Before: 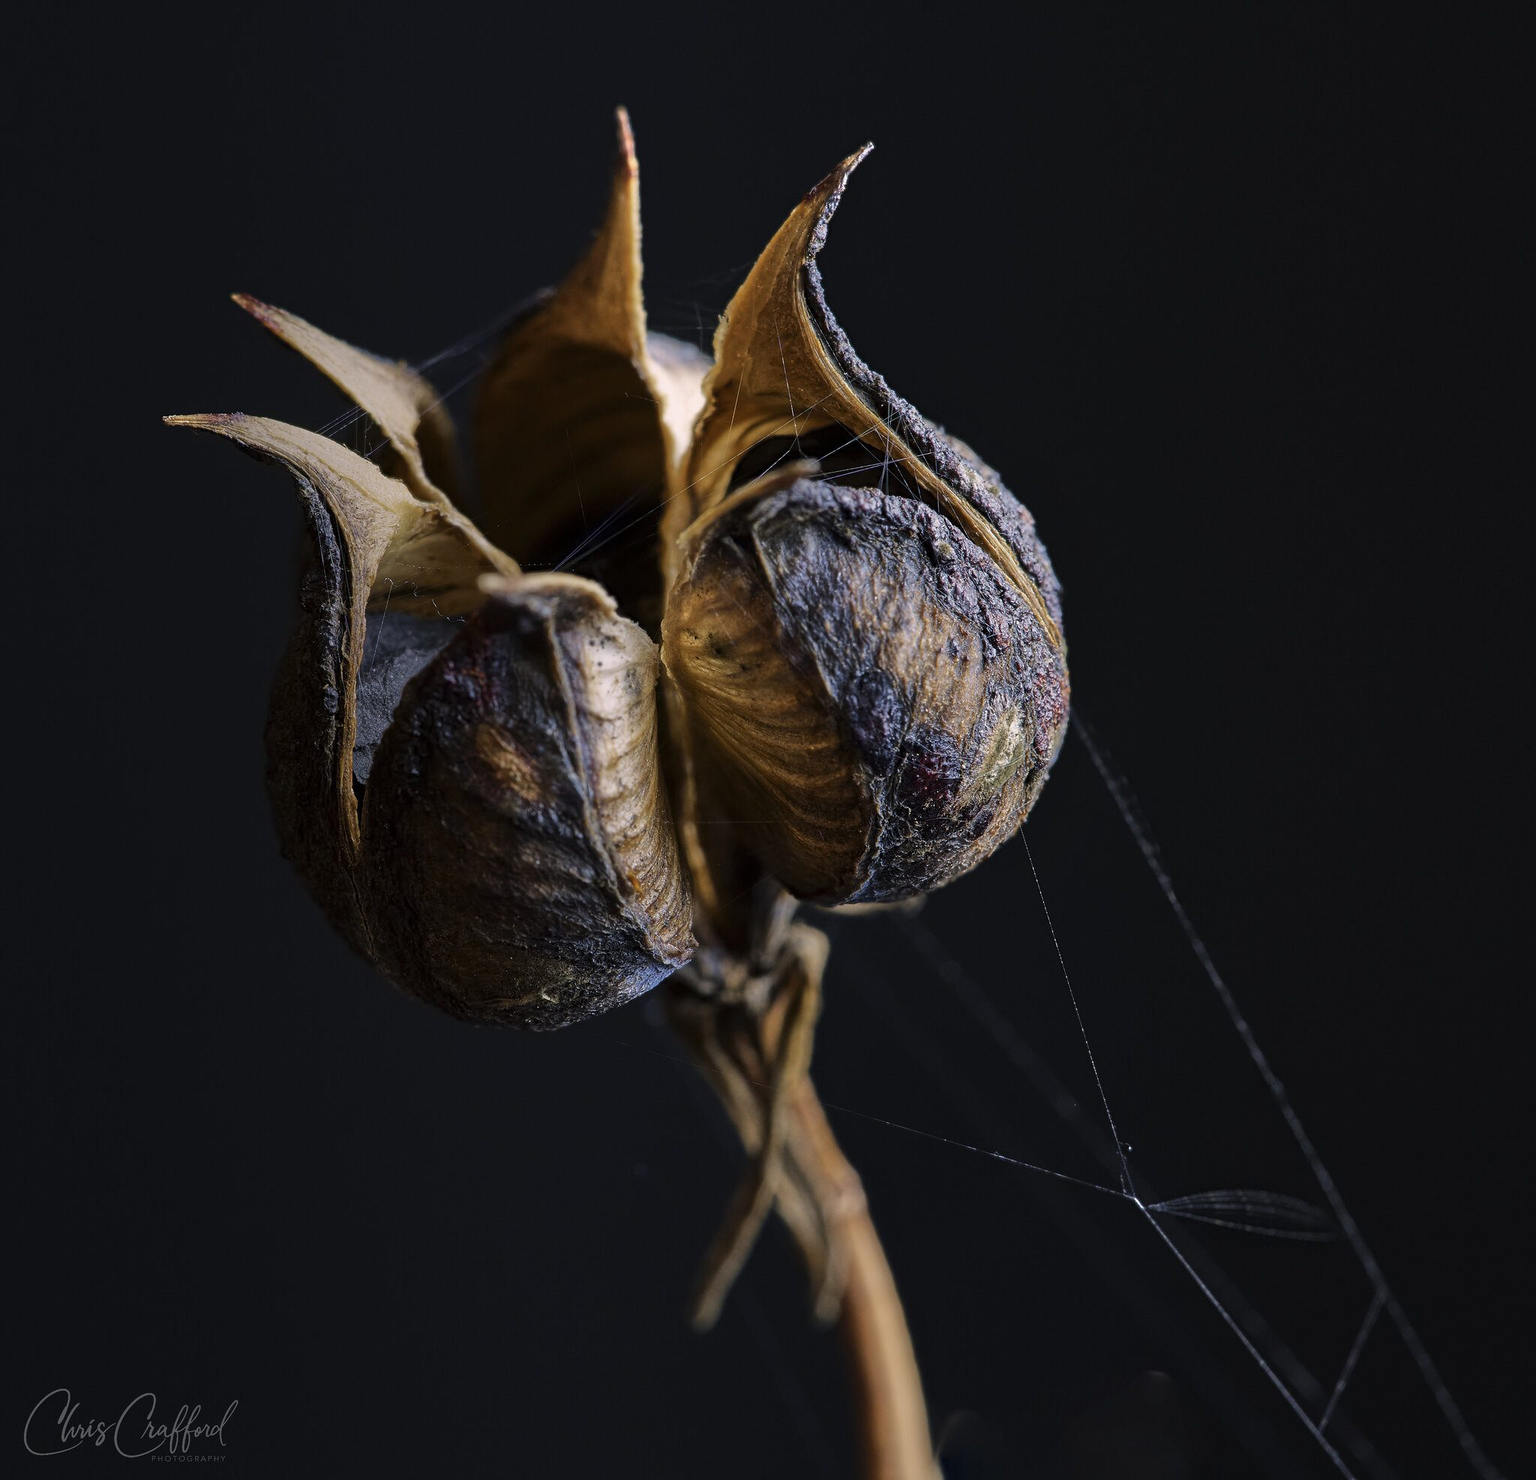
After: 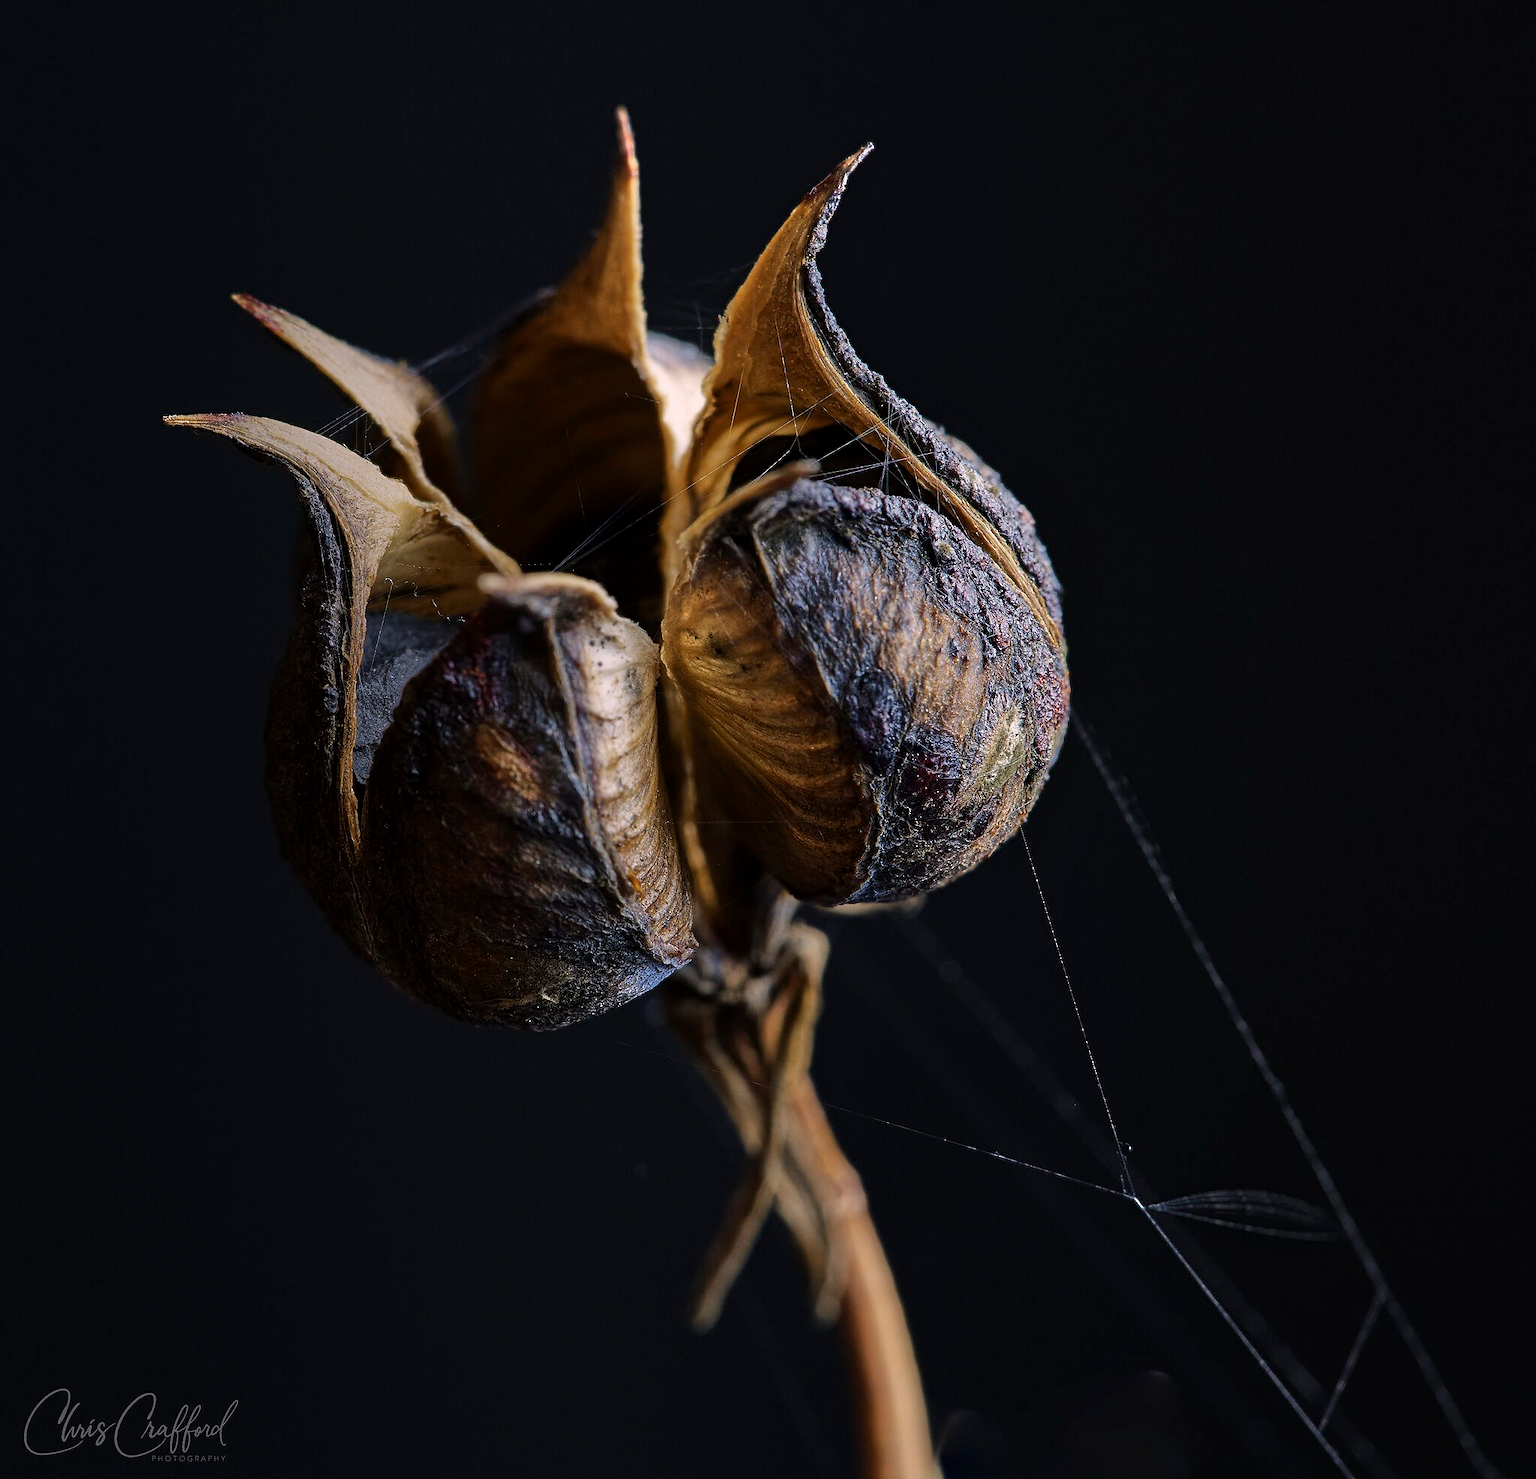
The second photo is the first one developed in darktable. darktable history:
sharpen: radius 1.004, threshold 1.061
